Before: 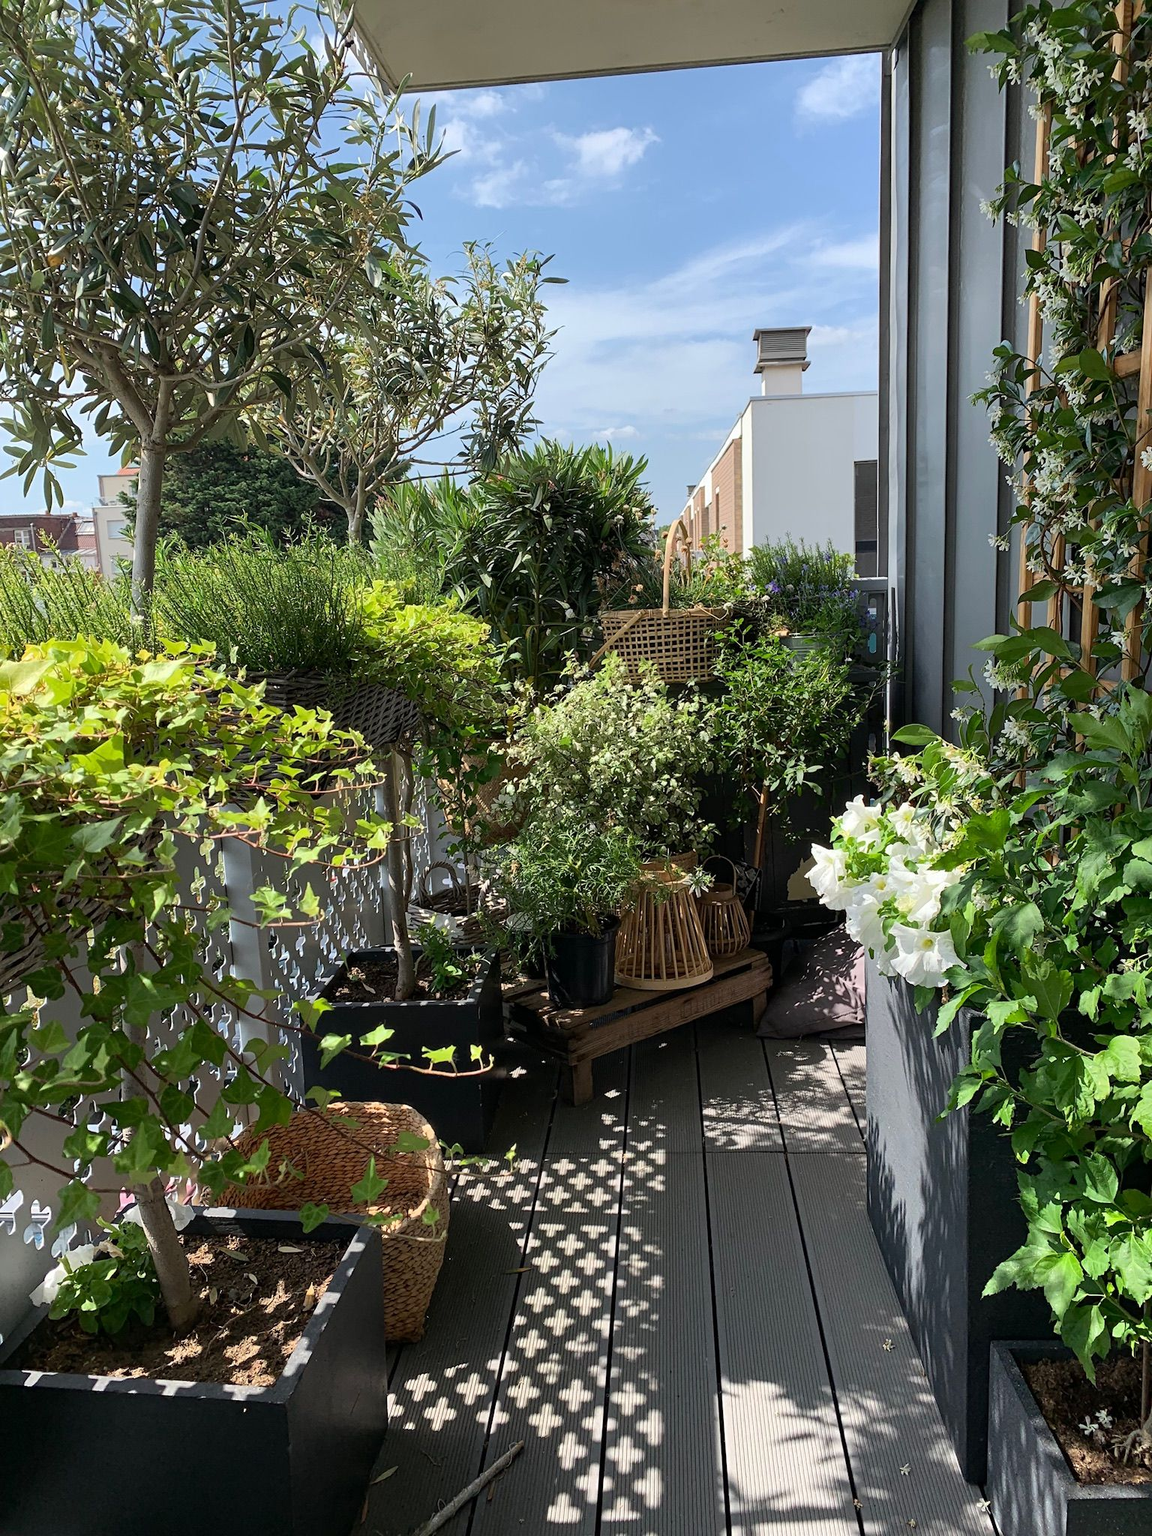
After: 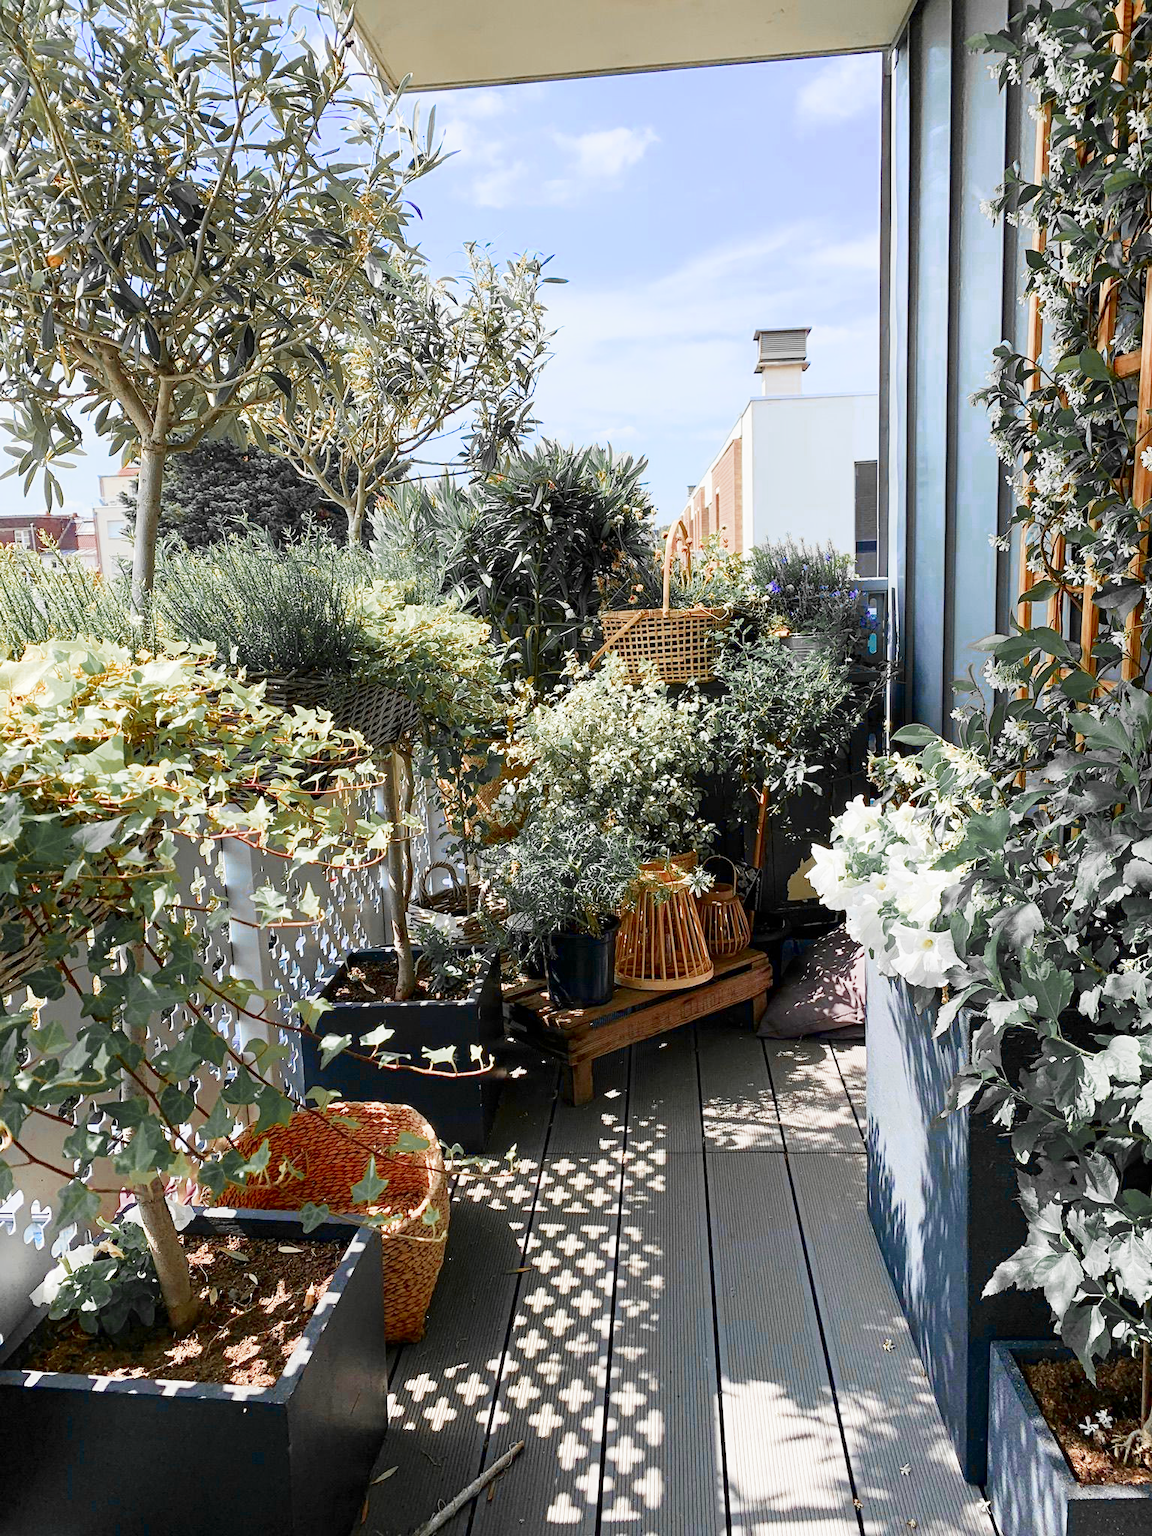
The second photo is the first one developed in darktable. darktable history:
color zones: curves: ch0 [(0, 0.363) (0.128, 0.373) (0.25, 0.5) (0.402, 0.407) (0.521, 0.525) (0.63, 0.559) (0.729, 0.662) (0.867, 0.471)]; ch1 [(0, 0.515) (0.136, 0.618) (0.25, 0.5) (0.378, 0) (0.516, 0) (0.622, 0.593) (0.737, 0.819) (0.87, 0.593)]; ch2 [(0, 0.529) (0.128, 0.471) (0.282, 0.451) (0.386, 0.662) (0.516, 0.525) (0.633, 0.554) (0.75, 0.62) (0.875, 0.441)]
filmic rgb: middle gray luminance 4.29%, black relative exposure -13 EV, white relative exposure 5 EV, threshold 6 EV, target black luminance 0%, hardness 5.19, latitude 59.69%, contrast 0.767, highlights saturation mix 5%, shadows ↔ highlights balance 25.95%, add noise in highlights 0, color science v3 (2019), use custom middle-gray values true, iterations of high-quality reconstruction 0, contrast in highlights soft, enable highlight reconstruction true
contrast brightness saturation: contrast 0.13, brightness -0.24, saturation 0.14
